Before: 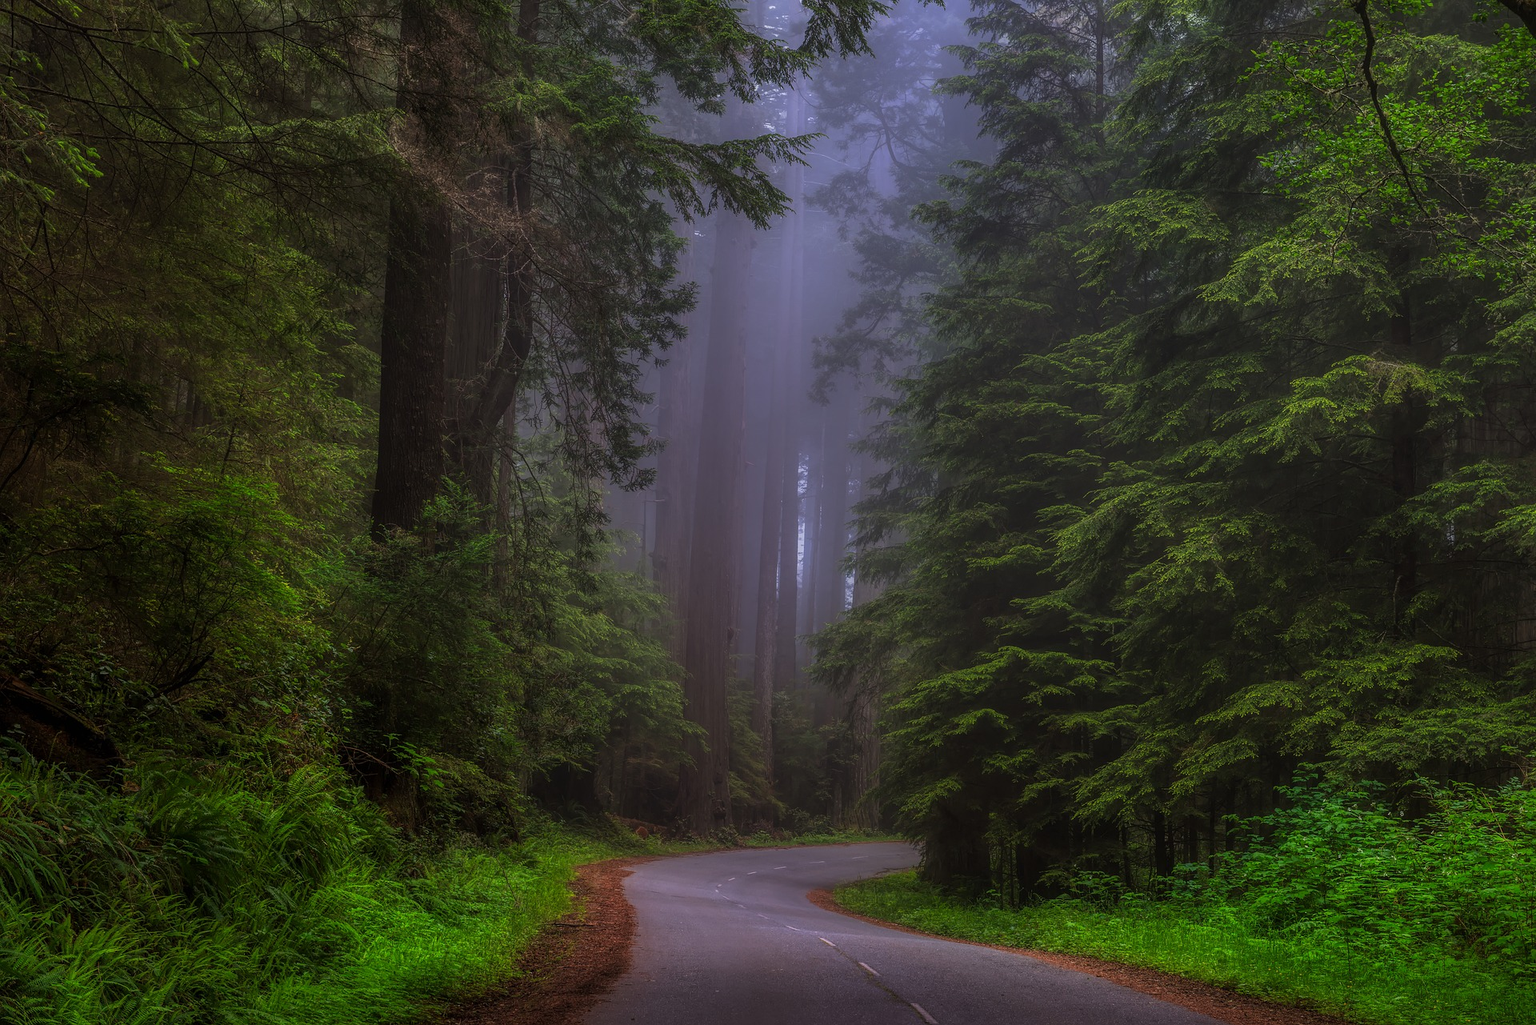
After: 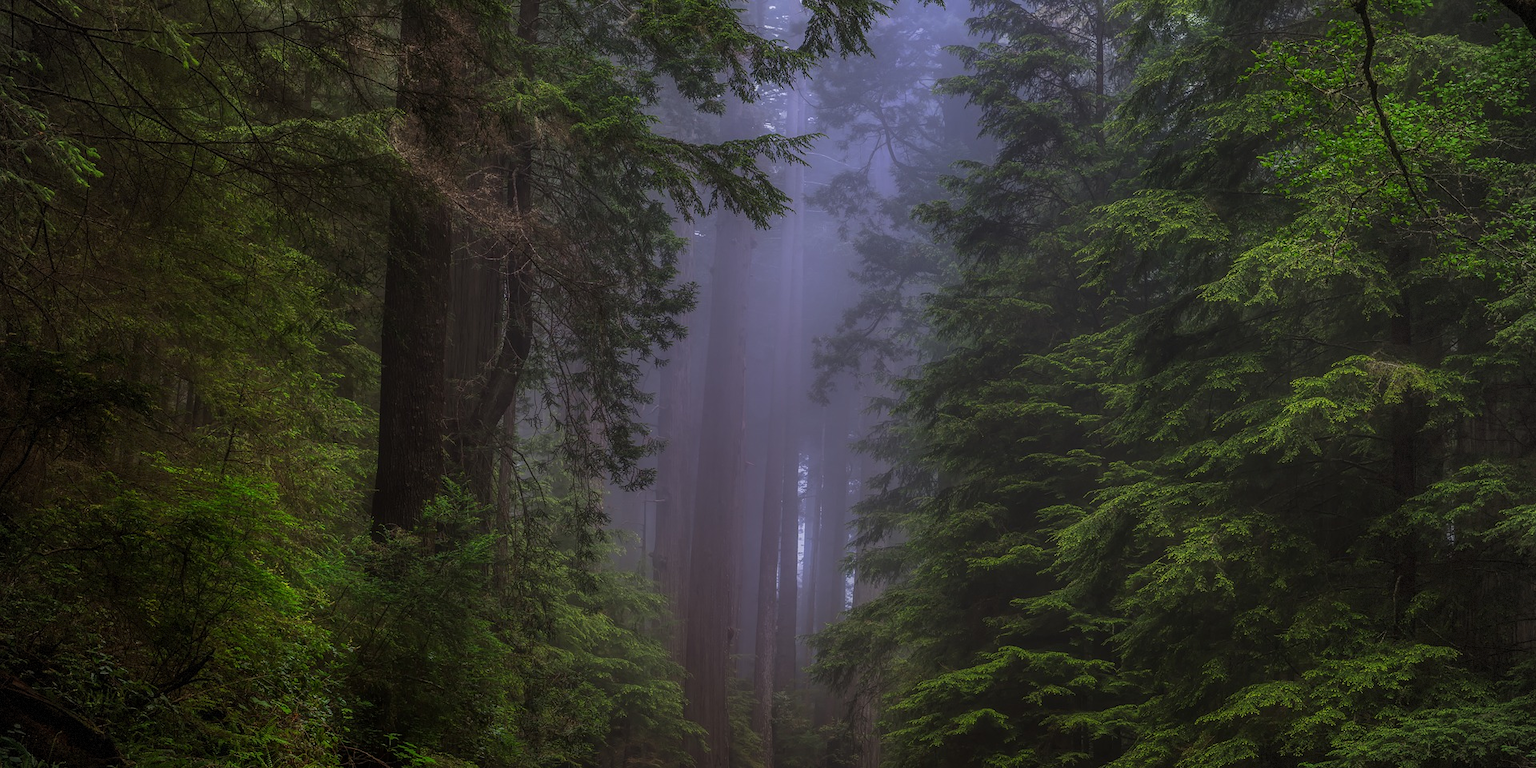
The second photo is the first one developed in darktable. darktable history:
crop: bottom 24.967%
vignetting: dithering 8-bit output, unbound false
